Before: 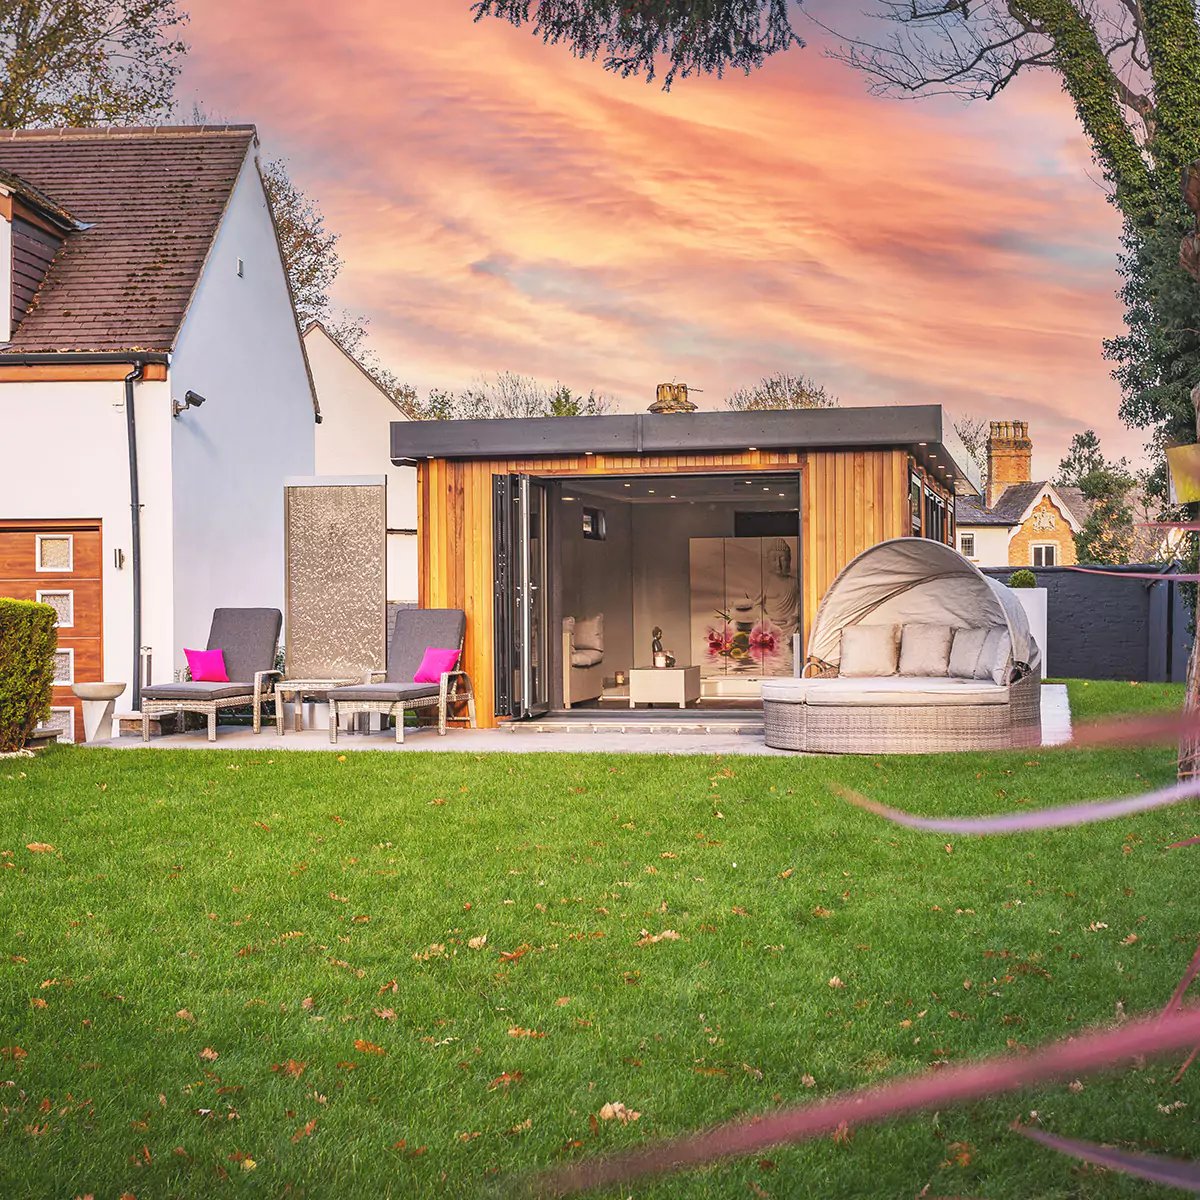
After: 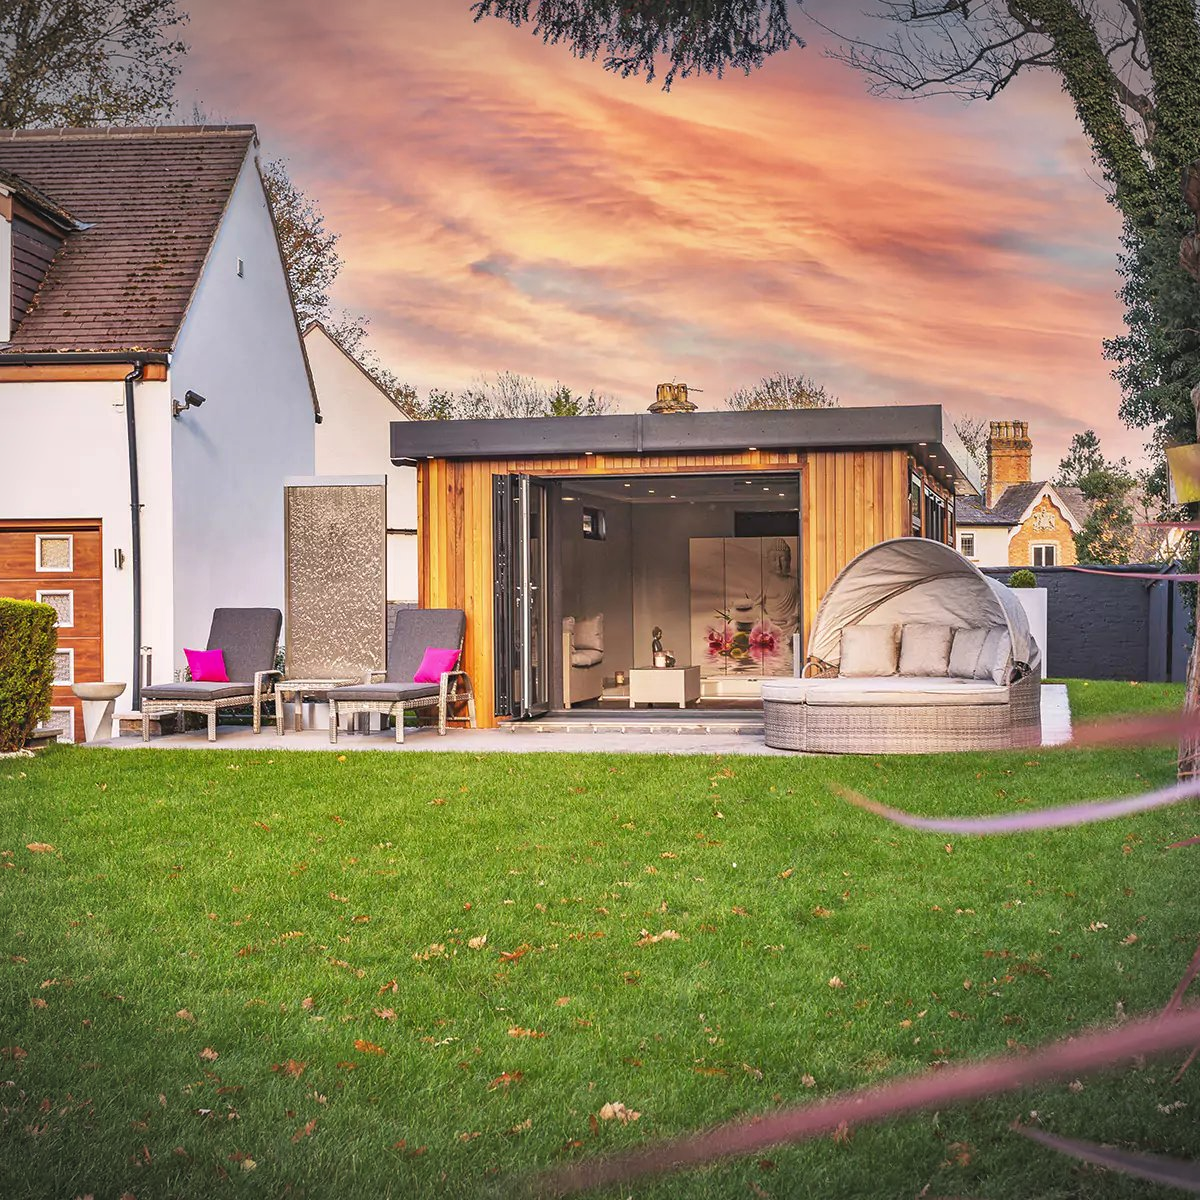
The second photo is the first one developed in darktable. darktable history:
shadows and highlights: soften with gaussian
vignetting: fall-off start 97.18%, width/height ratio 1.183
